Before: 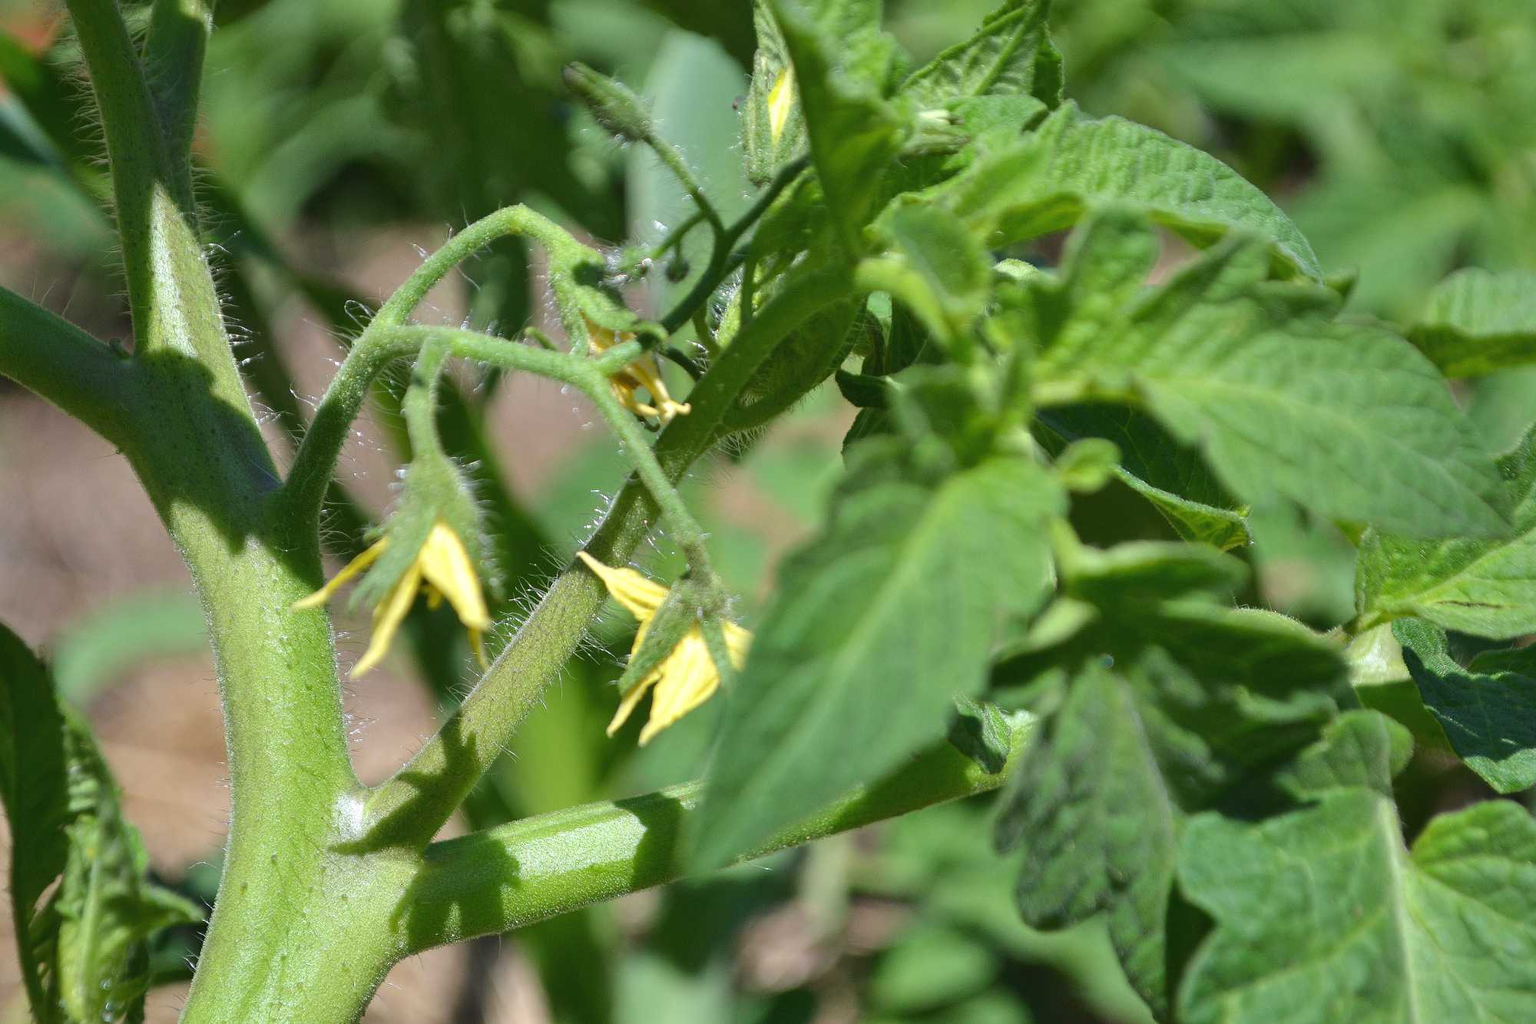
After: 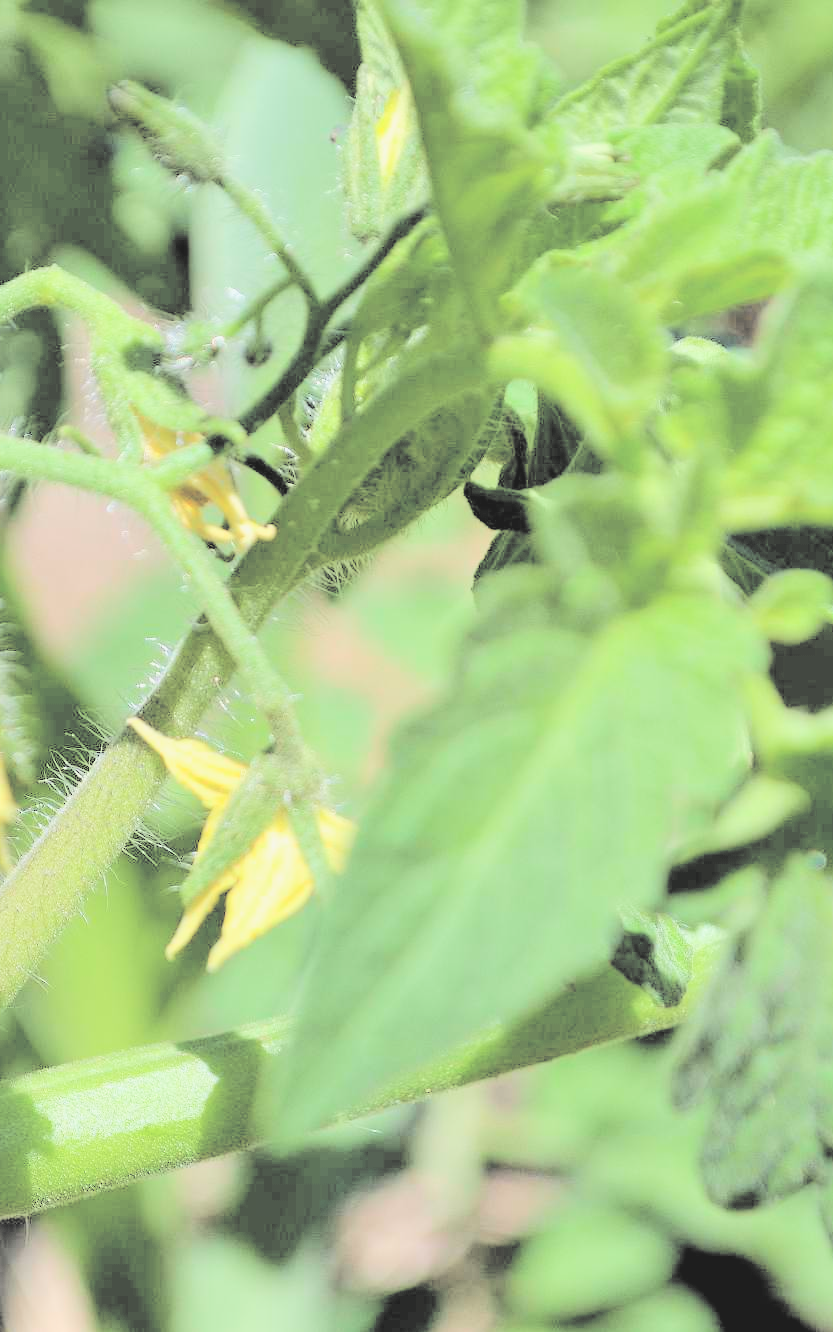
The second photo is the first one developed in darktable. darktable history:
contrast brightness saturation: brightness 1
filmic rgb: black relative exposure -3.31 EV, white relative exposure 3.45 EV, hardness 2.36, contrast 1.103
crop: left 31.229%, right 27.105%
